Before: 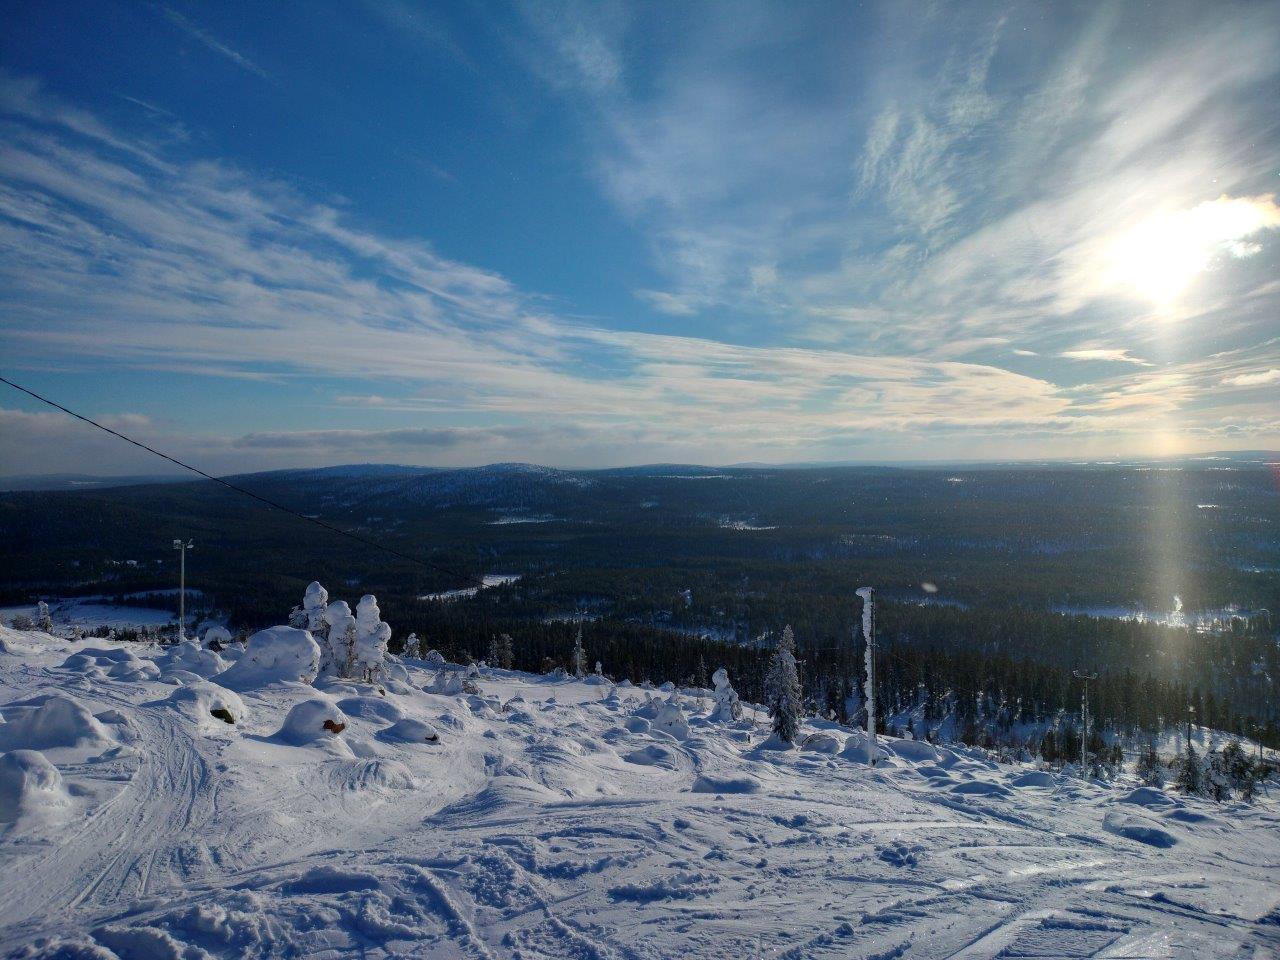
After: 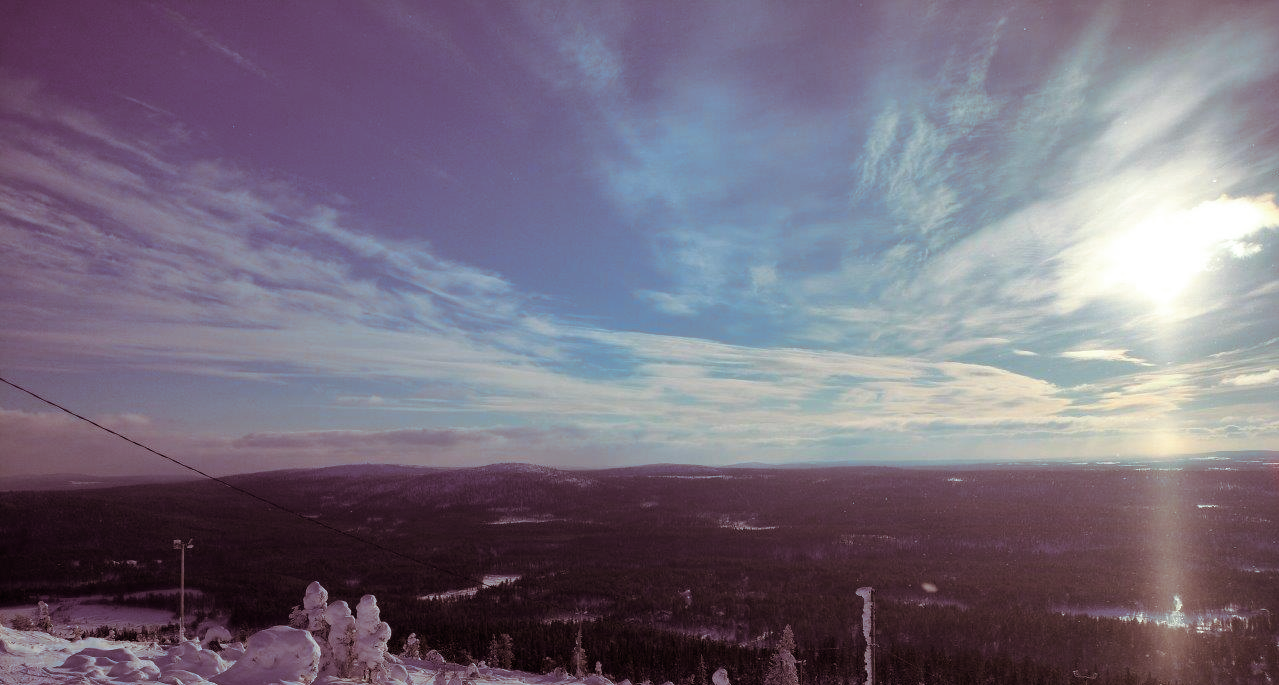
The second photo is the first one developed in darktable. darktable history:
split-toning: on, module defaults
crop: bottom 28.576%
